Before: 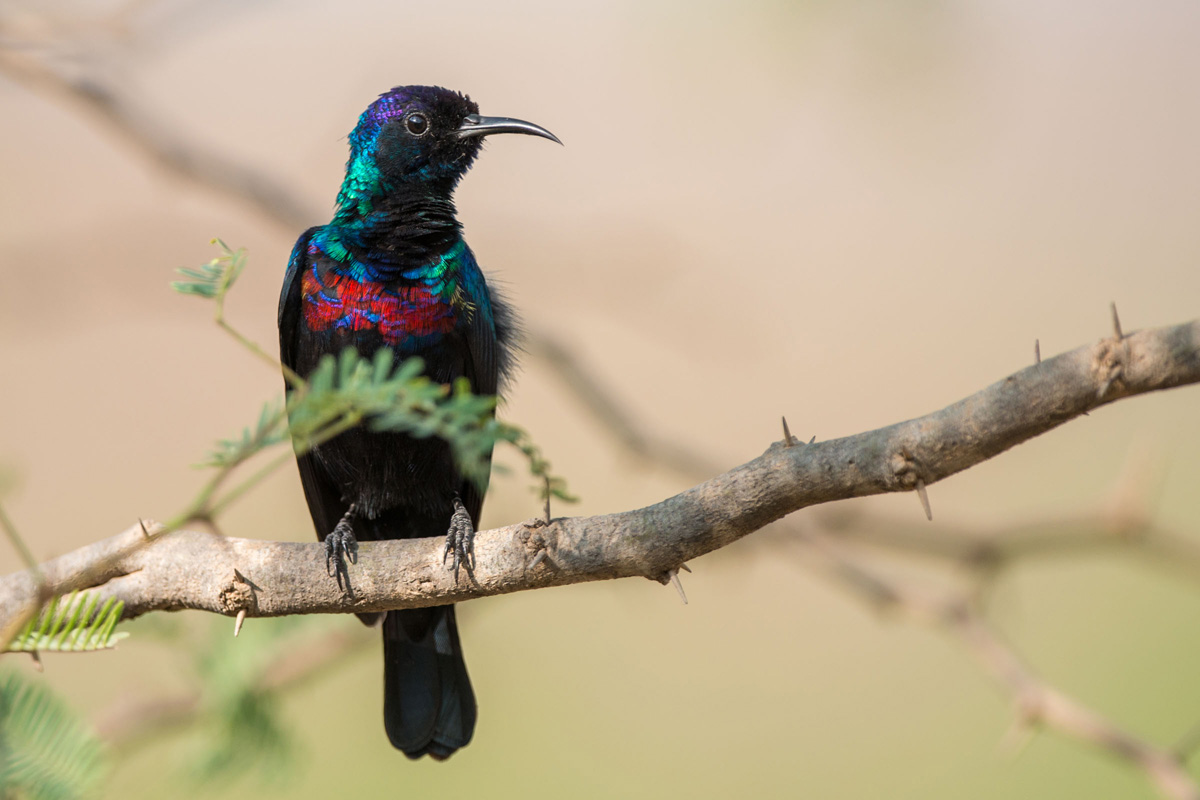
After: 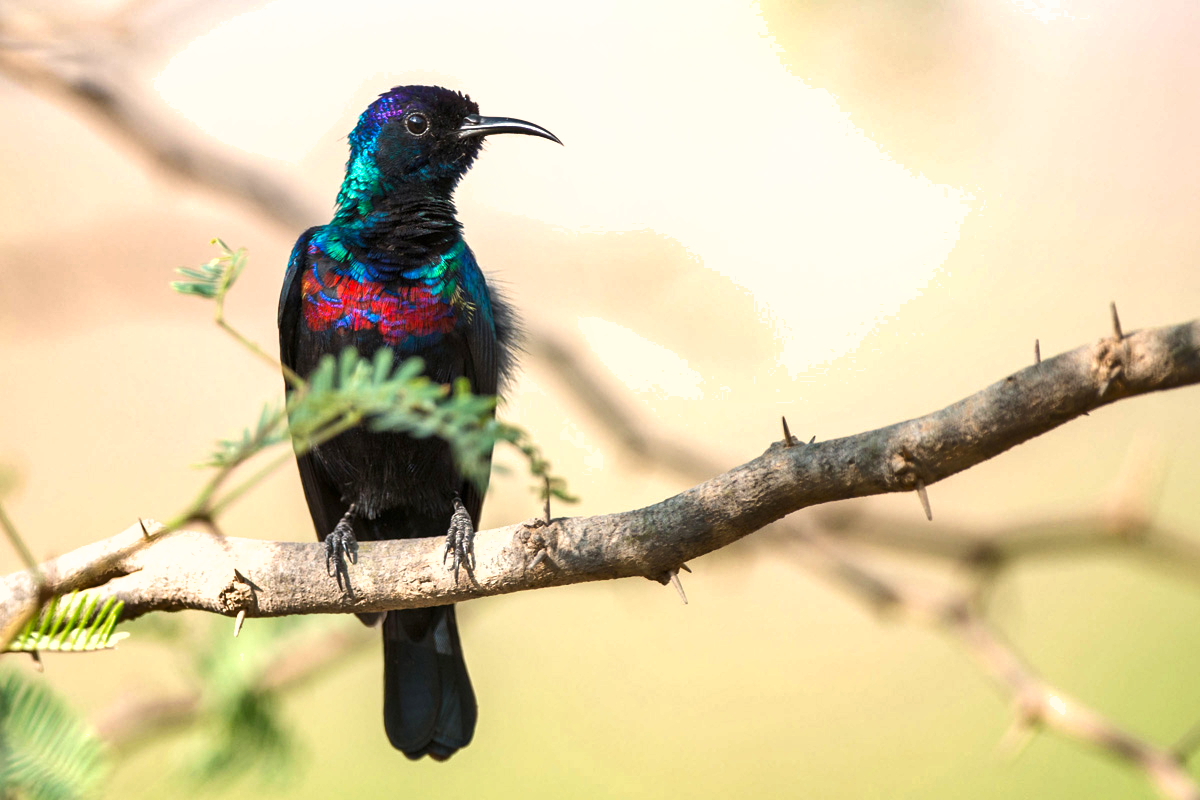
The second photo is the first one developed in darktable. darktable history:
color correction: highlights b* 0.057
shadows and highlights: soften with gaussian
exposure: exposure 0.75 EV, compensate exposure bias true, compensate highlight preservation false
